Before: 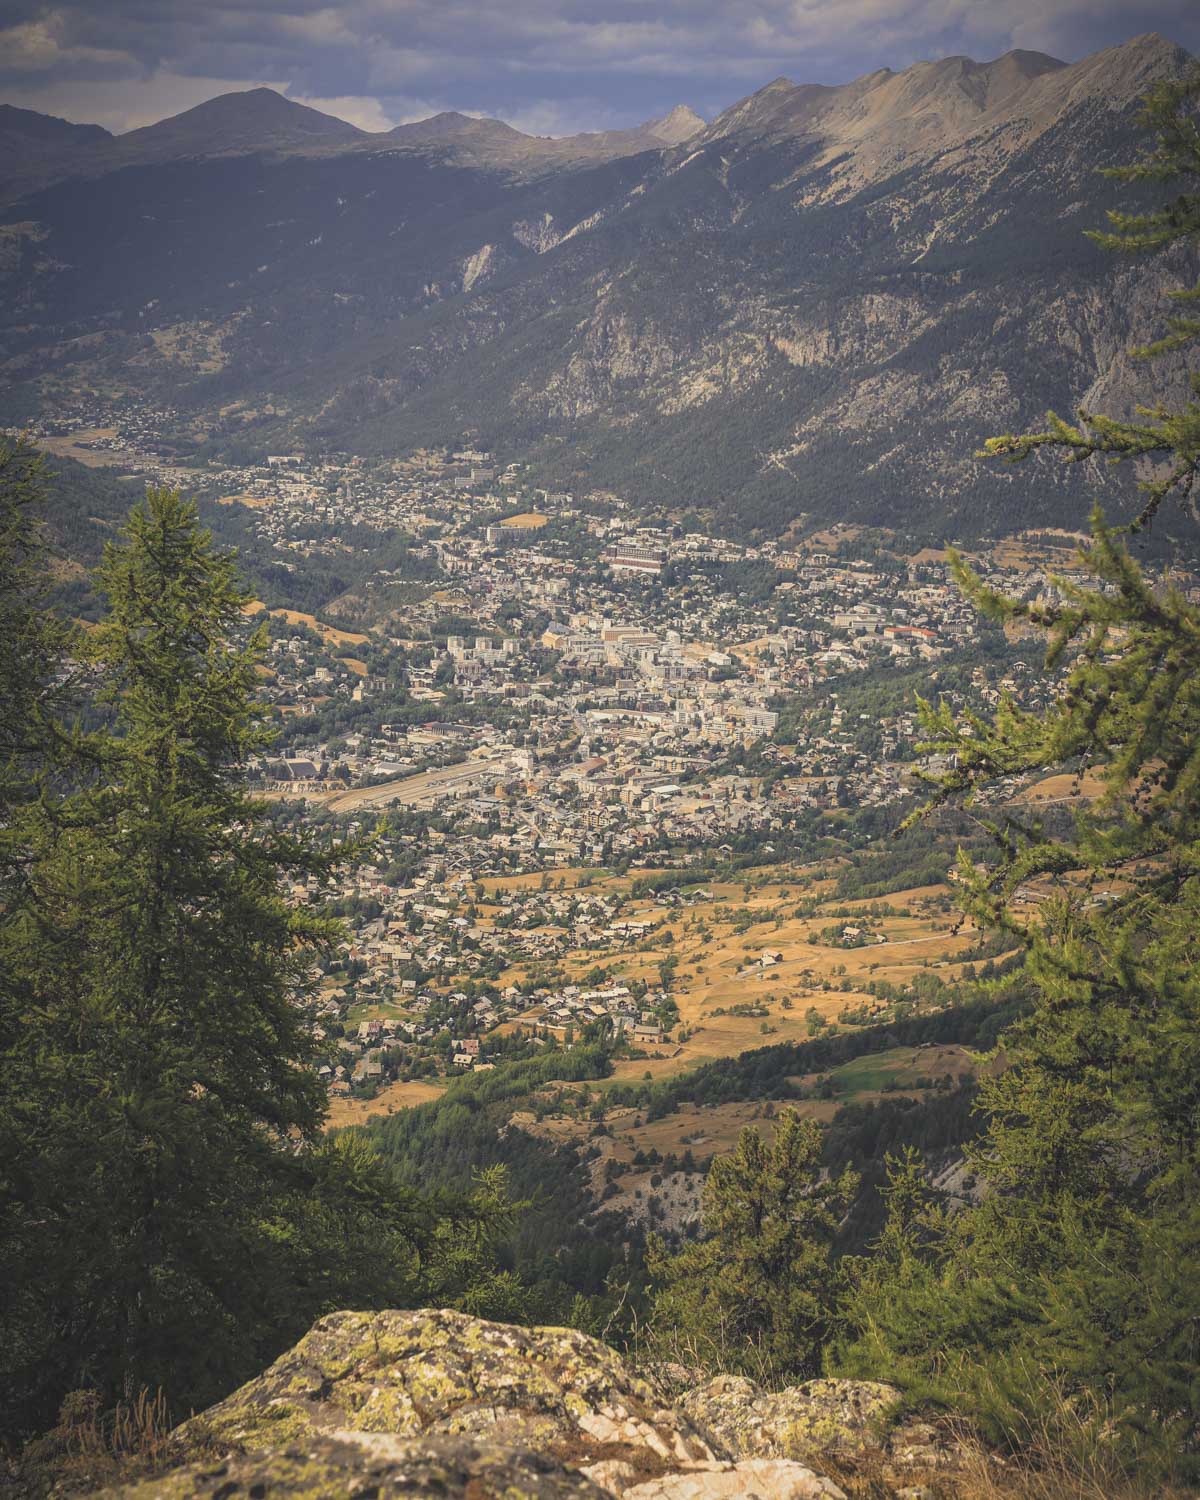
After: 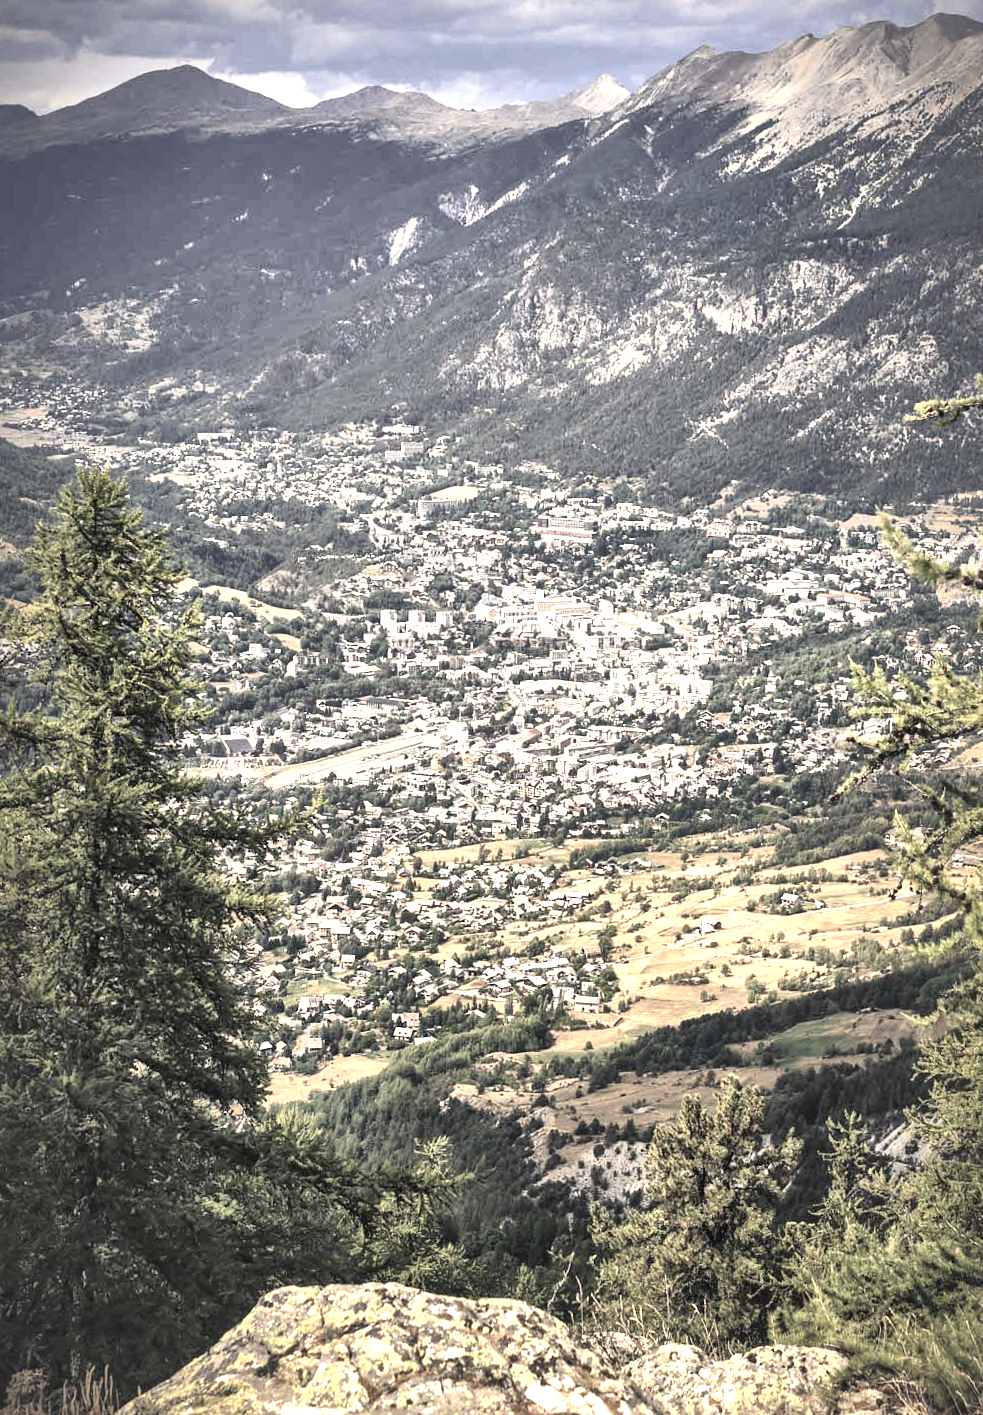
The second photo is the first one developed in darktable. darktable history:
exposure: black level correction 0, exposure 1.001 EV, compensate highlight preservation false
crop and rotate: angle 1.03°, left 4.496%, top 0.885%, right 11.7%, bottom 2.626%
contrast brightness saturation: contrast 0.097, saturation -0.365
local contrast: mode bilateral grid, contrast 44, coarseness 69, detail 212%, midtone range 0.2
